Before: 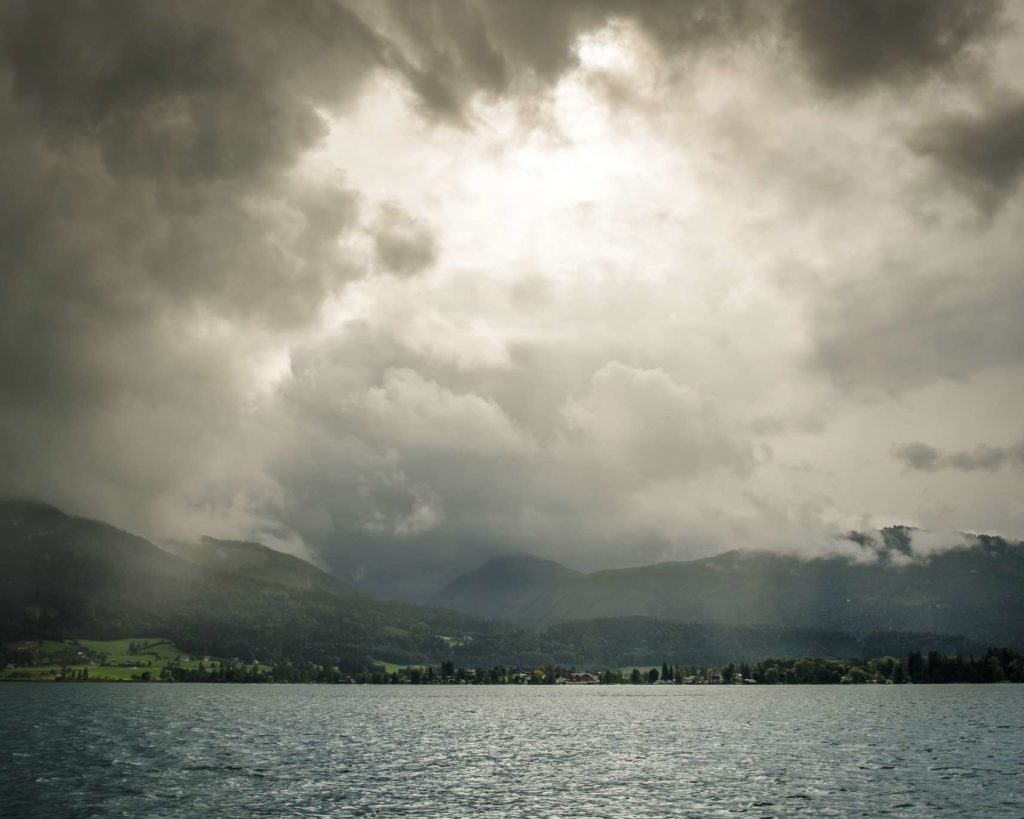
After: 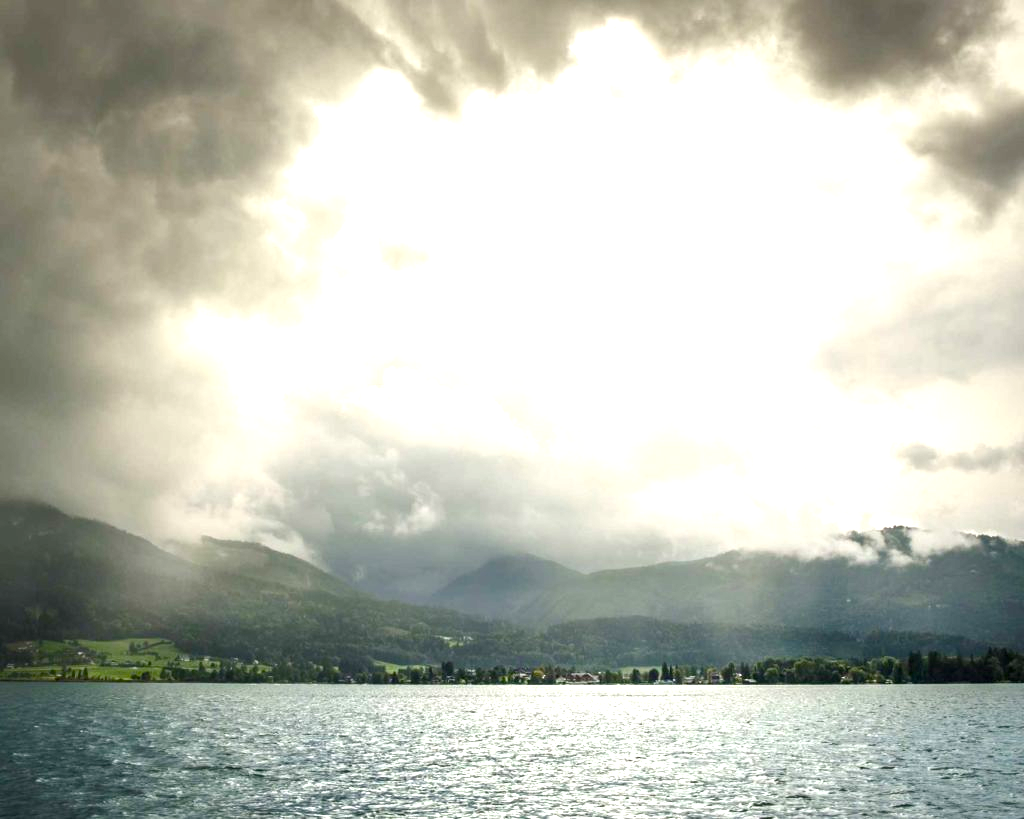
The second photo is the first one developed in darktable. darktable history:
color balance rgb: highlights gain › luminance 17.455%, linear chroma grading › shadows -2.123%, linear chroma grading › highlights -14.96%, linear chroma grading › global chroma -9.783%, linear chroma grading › mid-tones -9.705%, perceptual saturation grading › global saturation 20%, perceptual saturation grading › highlights -25.566%, perceptual saturation grading › shadows 25.832%, perceptual brilliance grading › global brilliance 29.786%, global vibrance 16.54%, saturation formula JzAzBz (2021)
exposure: exposure 0.639 EV, compensate highlight preservation false
